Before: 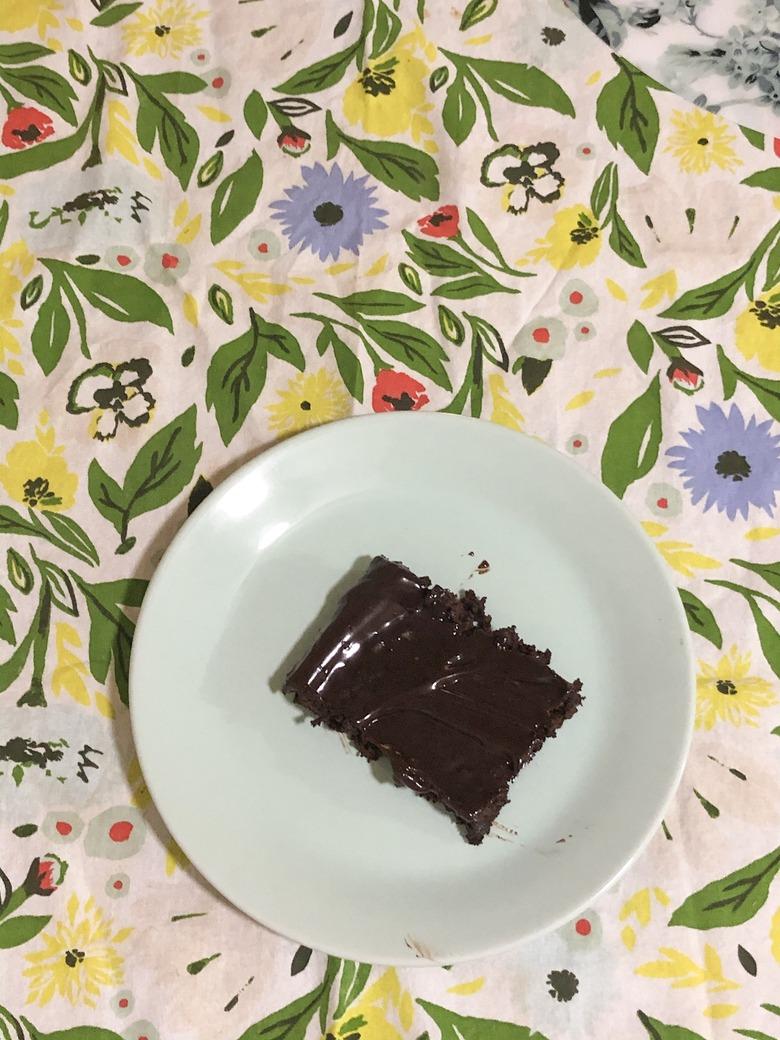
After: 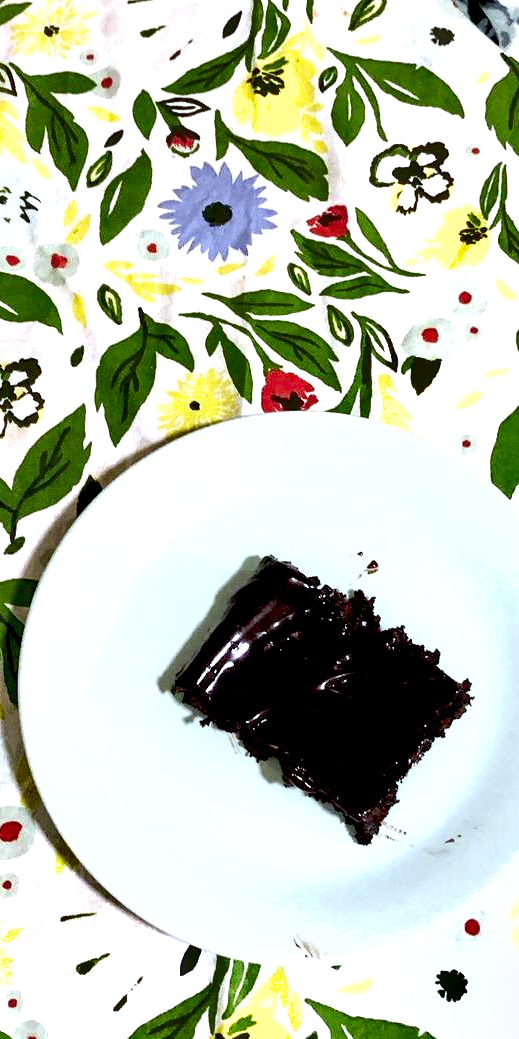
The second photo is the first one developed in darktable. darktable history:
exposure: black level correction 0.035, exposure 0.9 EV, compensate highlight preservation false
crop and rotate: left 14.292%, right 19.041%
shadows and highlights: white point adjustment 1, soften with gaussian
white balance: red 0.924, blue 1.095
